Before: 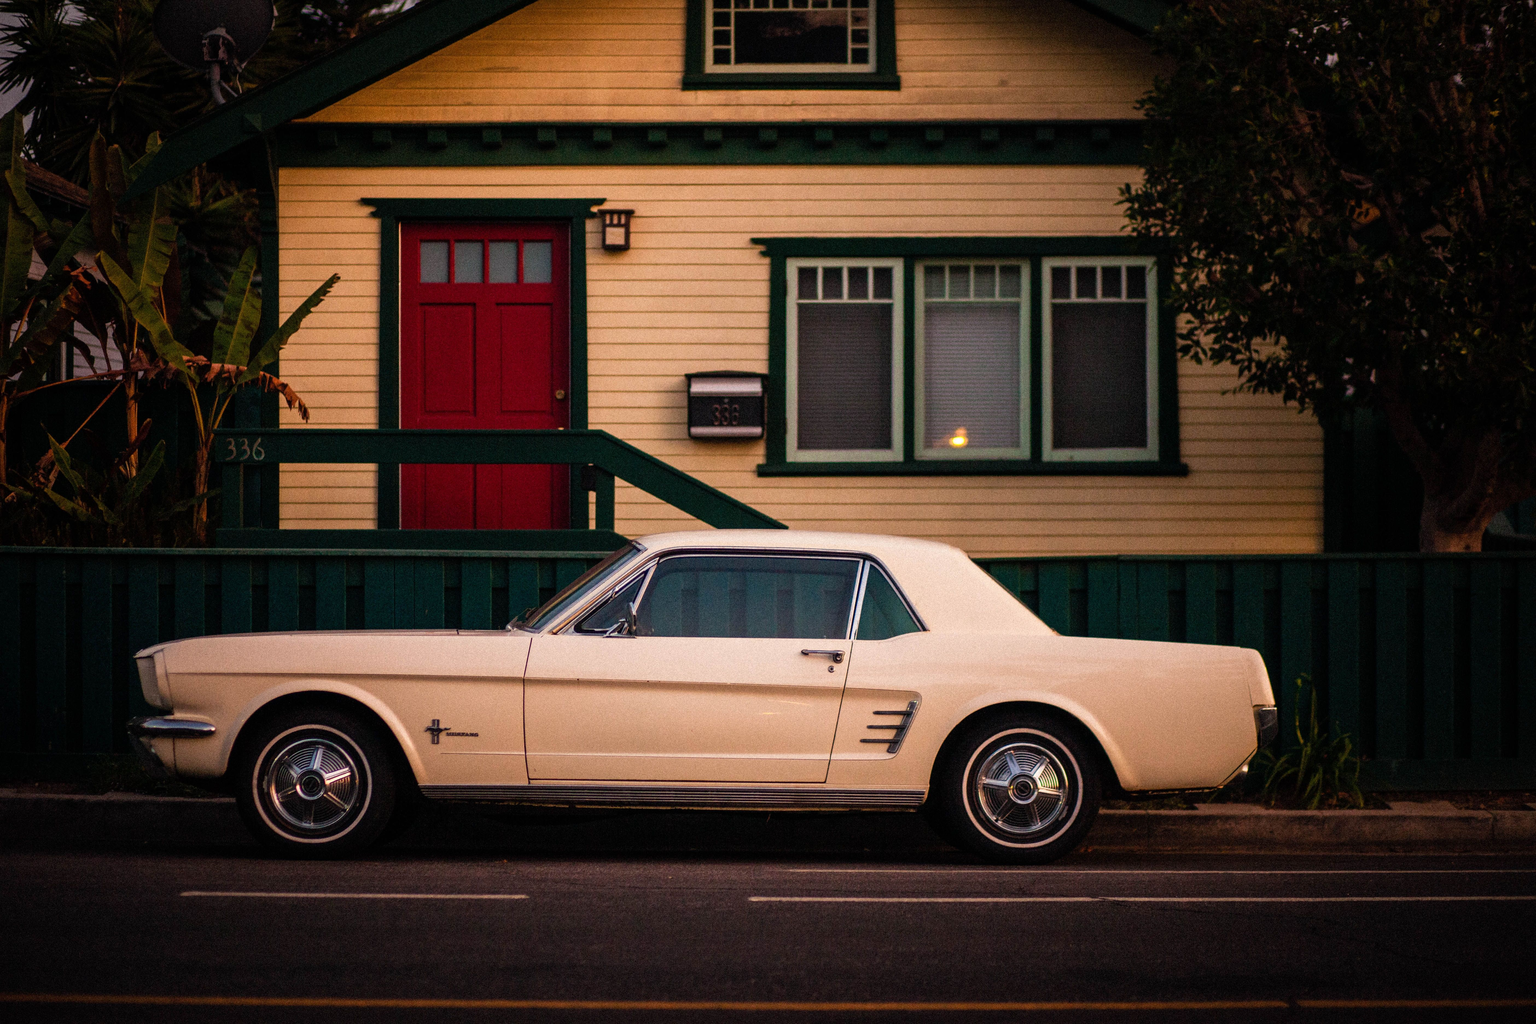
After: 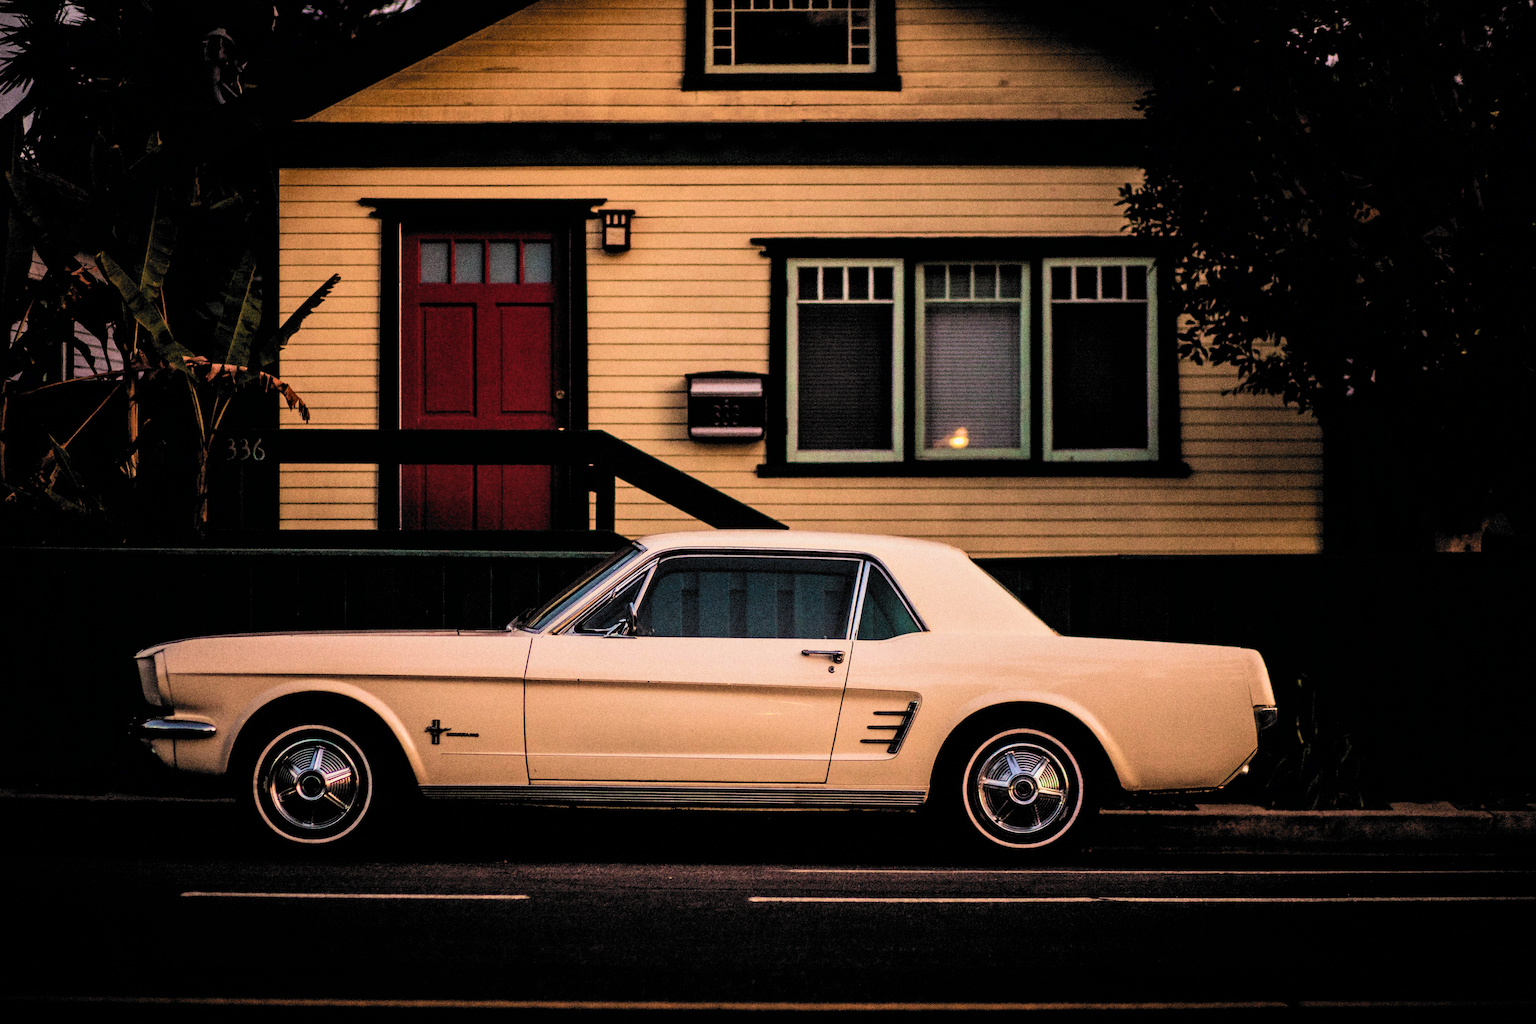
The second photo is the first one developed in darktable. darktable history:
contrast equalizer: y [[0.586, 0.584, 0.576, 0.565, 0.552, 0.539], [0.5 ×6], [0.97, 0.959, 0.919, 0.859, 0.789, 0.717], [0 ×6], [0 ×6]]
filmic rgb: black relative exposure -5.01 EV, white relative exposure 3.96 EV, hardness 2.89, contrast 1.409, highlights saturation mix -28.82%, color science v6 (2022)
velvia: strength 44.68%
